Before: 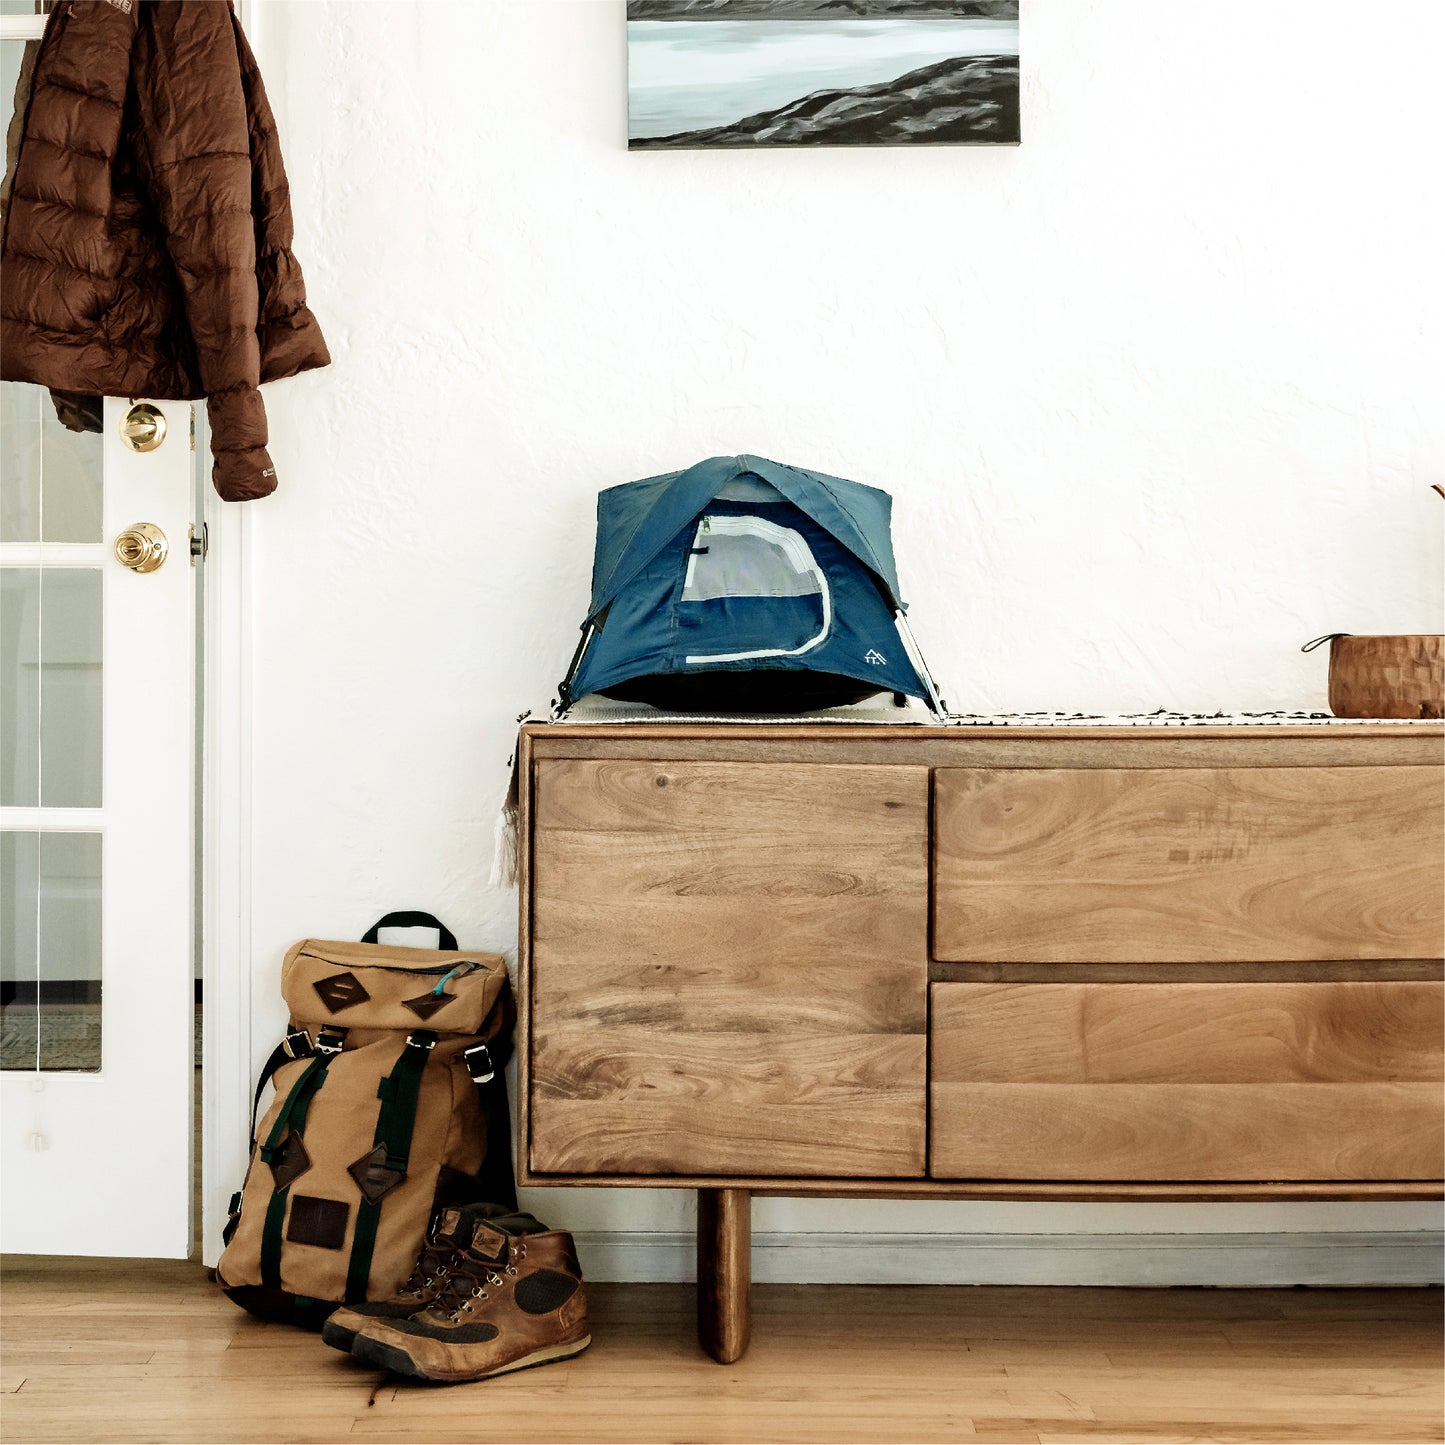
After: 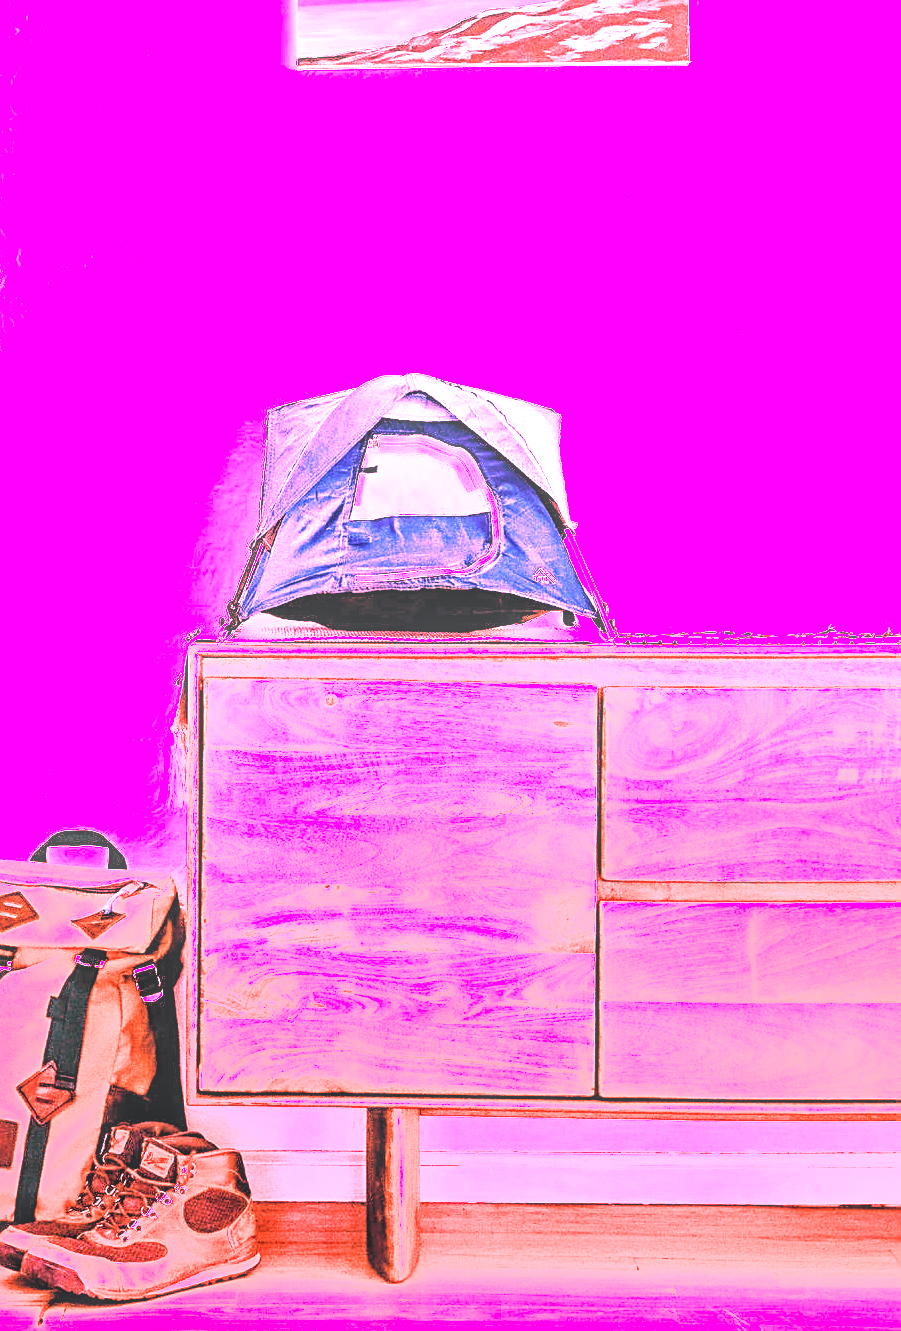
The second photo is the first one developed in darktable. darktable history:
sharpen: on, module defaults
local contrast: on, module defaults
contrast brightness saturation: contrast 0.14, brightness 0.21
crop and rotate: left 22.918%, top 5.629%, right 14.711%, bottom 2.247%
color correction: highlights a* -0.137, highlights b* -5.91, shadows a* -0.137, shadows b* -0.137
white balance: red 4.26, blue 1.802
color balance rgb: perceptual saturation grading › global saturation 20%, perceptual saturation grading › highlights -50%, perceptual saturation grading › shadows 30%, perceptual brilliance grading › global brilliance 10%, perceptual brilliance grading › shadows 15%
